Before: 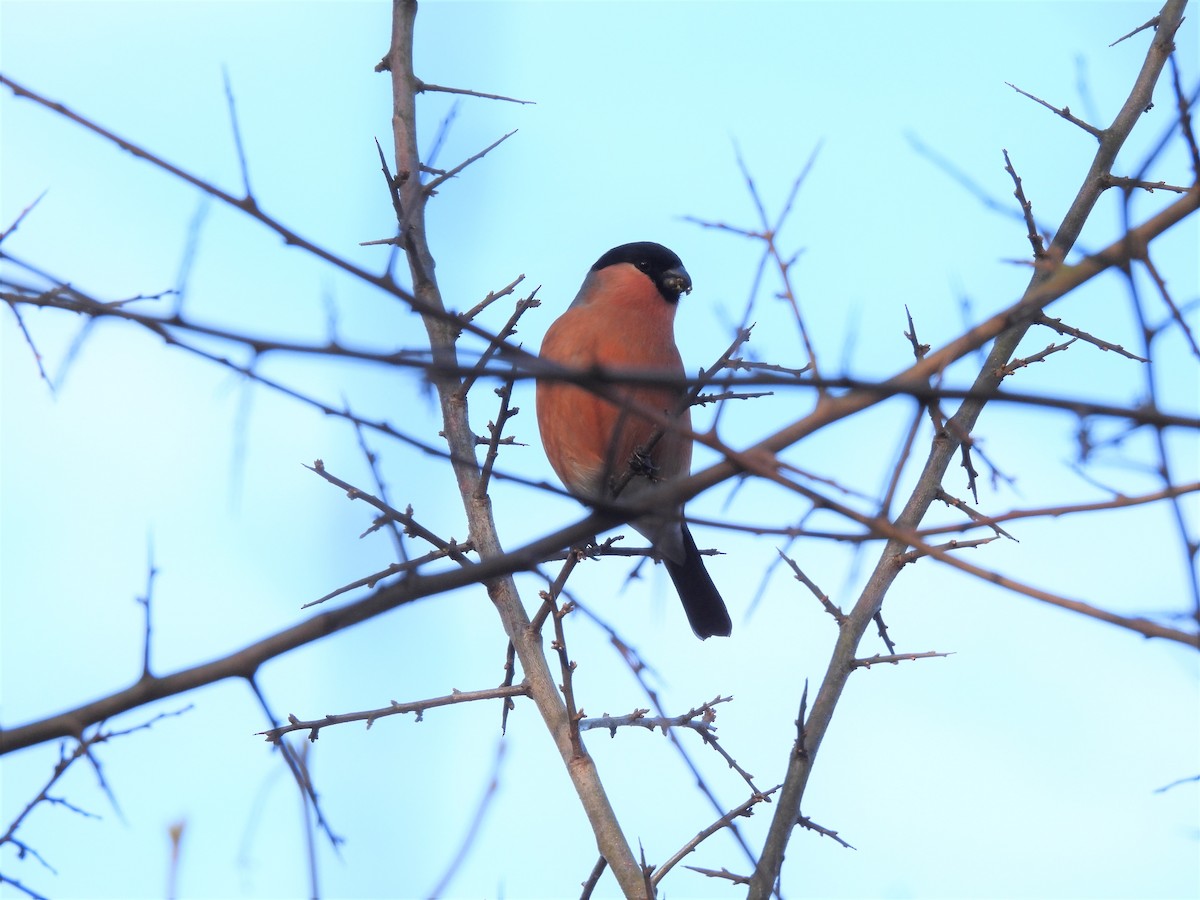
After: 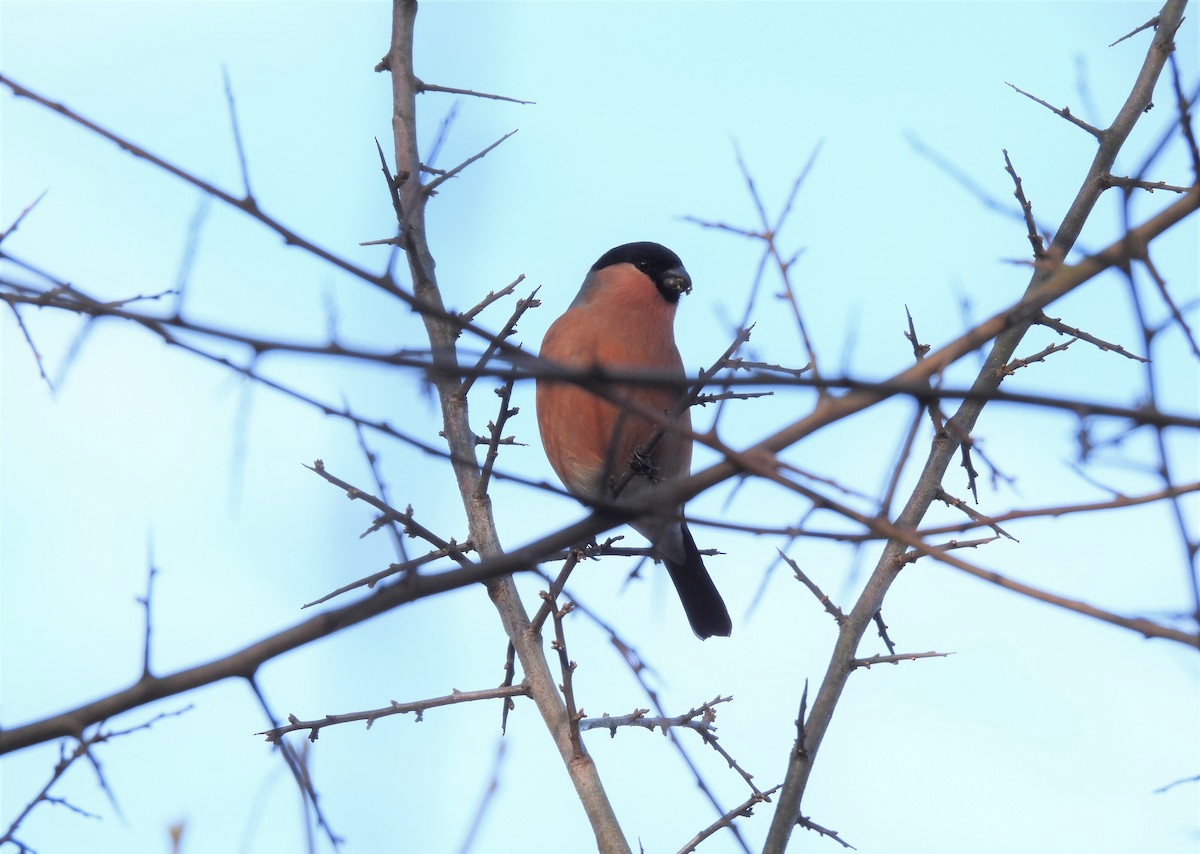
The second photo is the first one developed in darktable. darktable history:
contrast brightness saturation: saturation -0.165
crop and rotate: top 0.003%, bottom 5.057%
tone equalizer: on, module defaults
